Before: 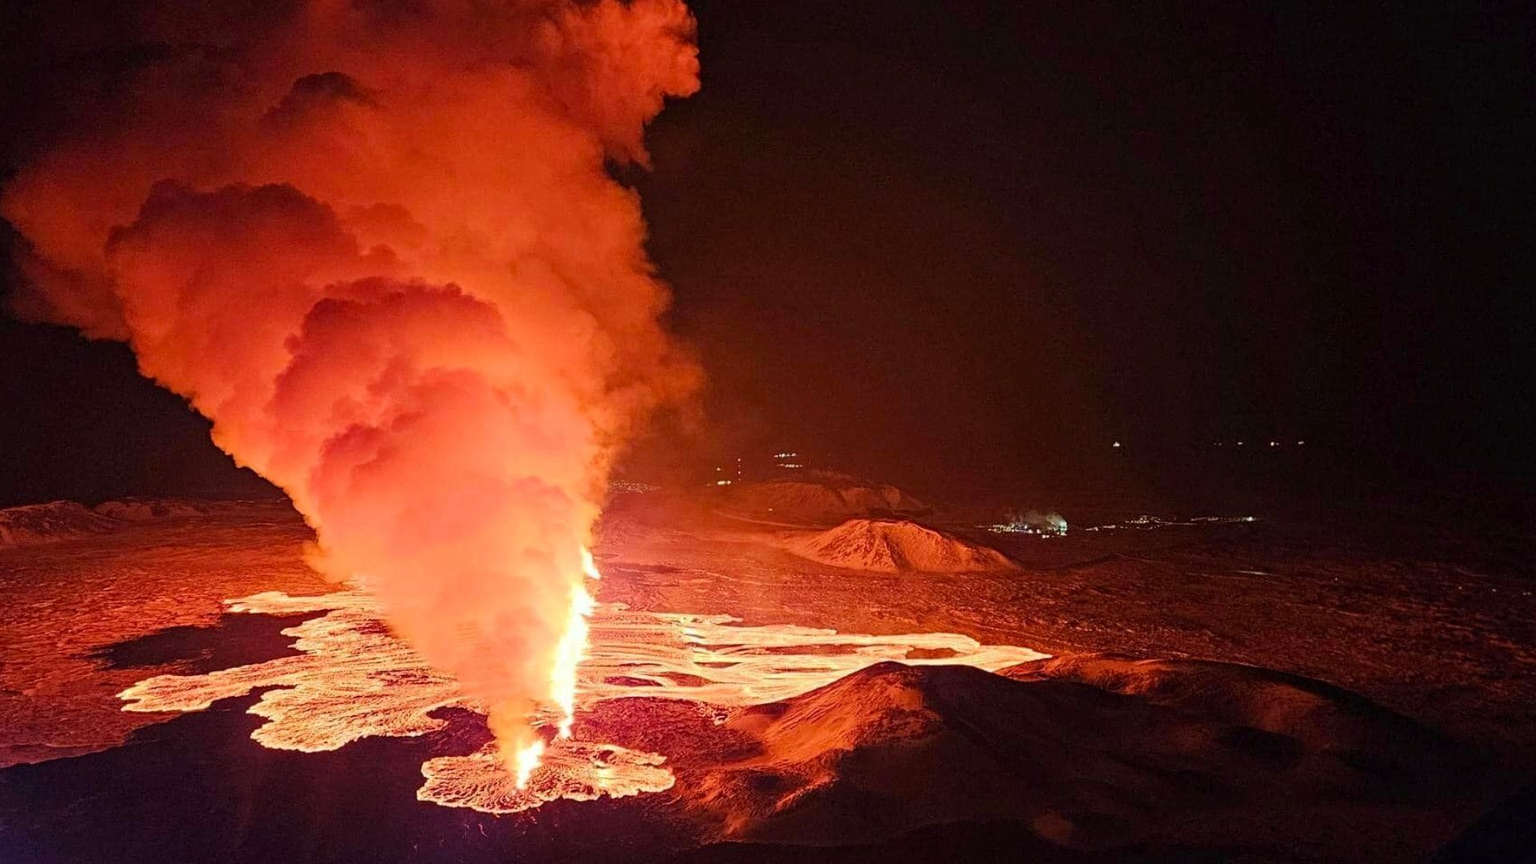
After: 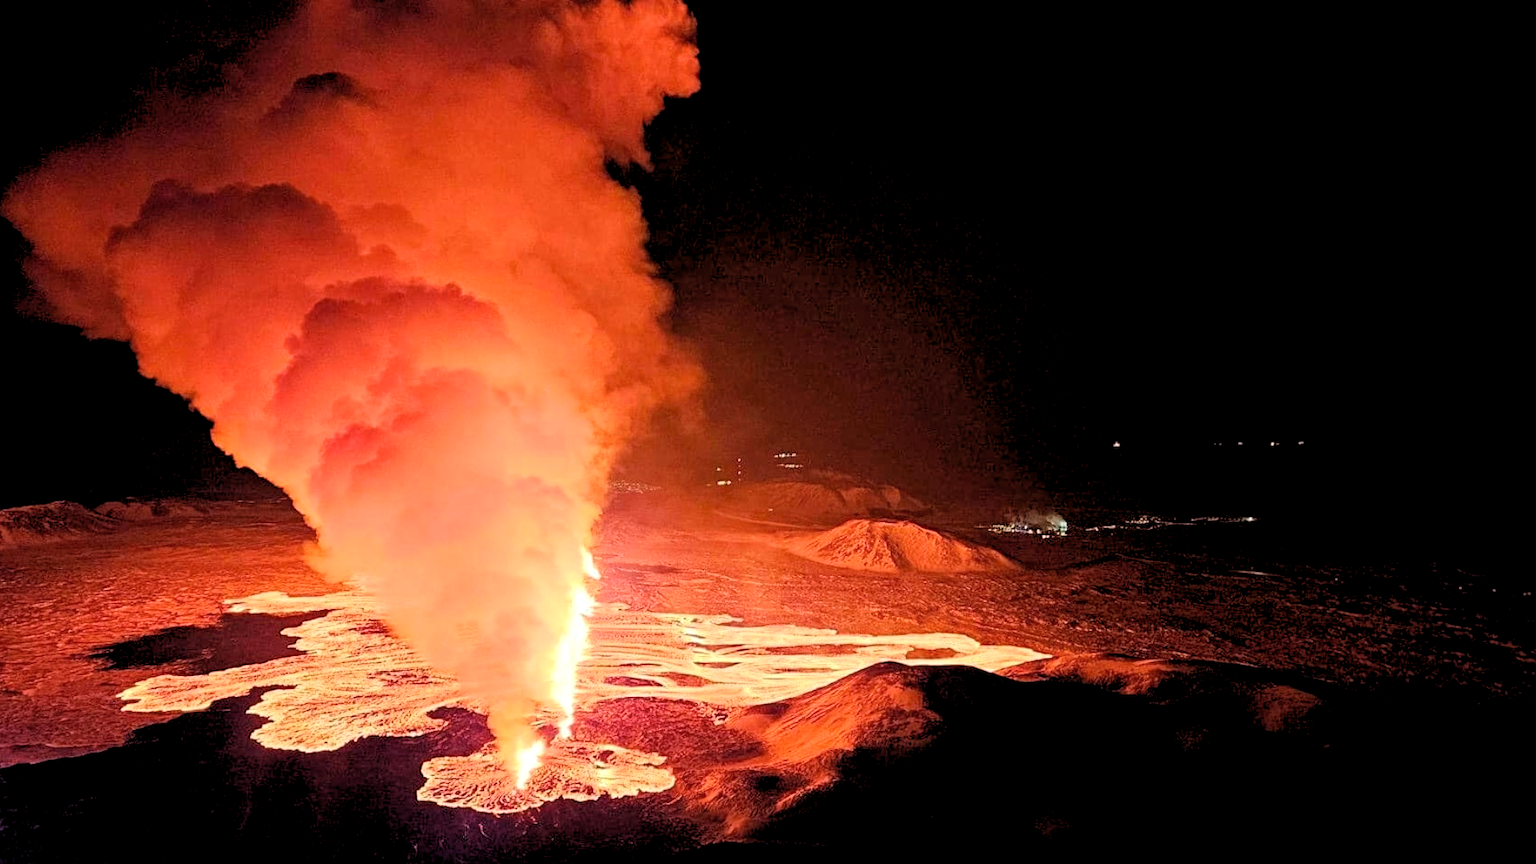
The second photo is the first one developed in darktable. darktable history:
color zones: curves: ch0 [(0.25, 0.5) (0.636, 0.25) (0.75, 0.5)]
rgb levels: levels [[0.013, 0.434, 0.89], [0, 0.5, 1], [0, 0.5, 1]]
